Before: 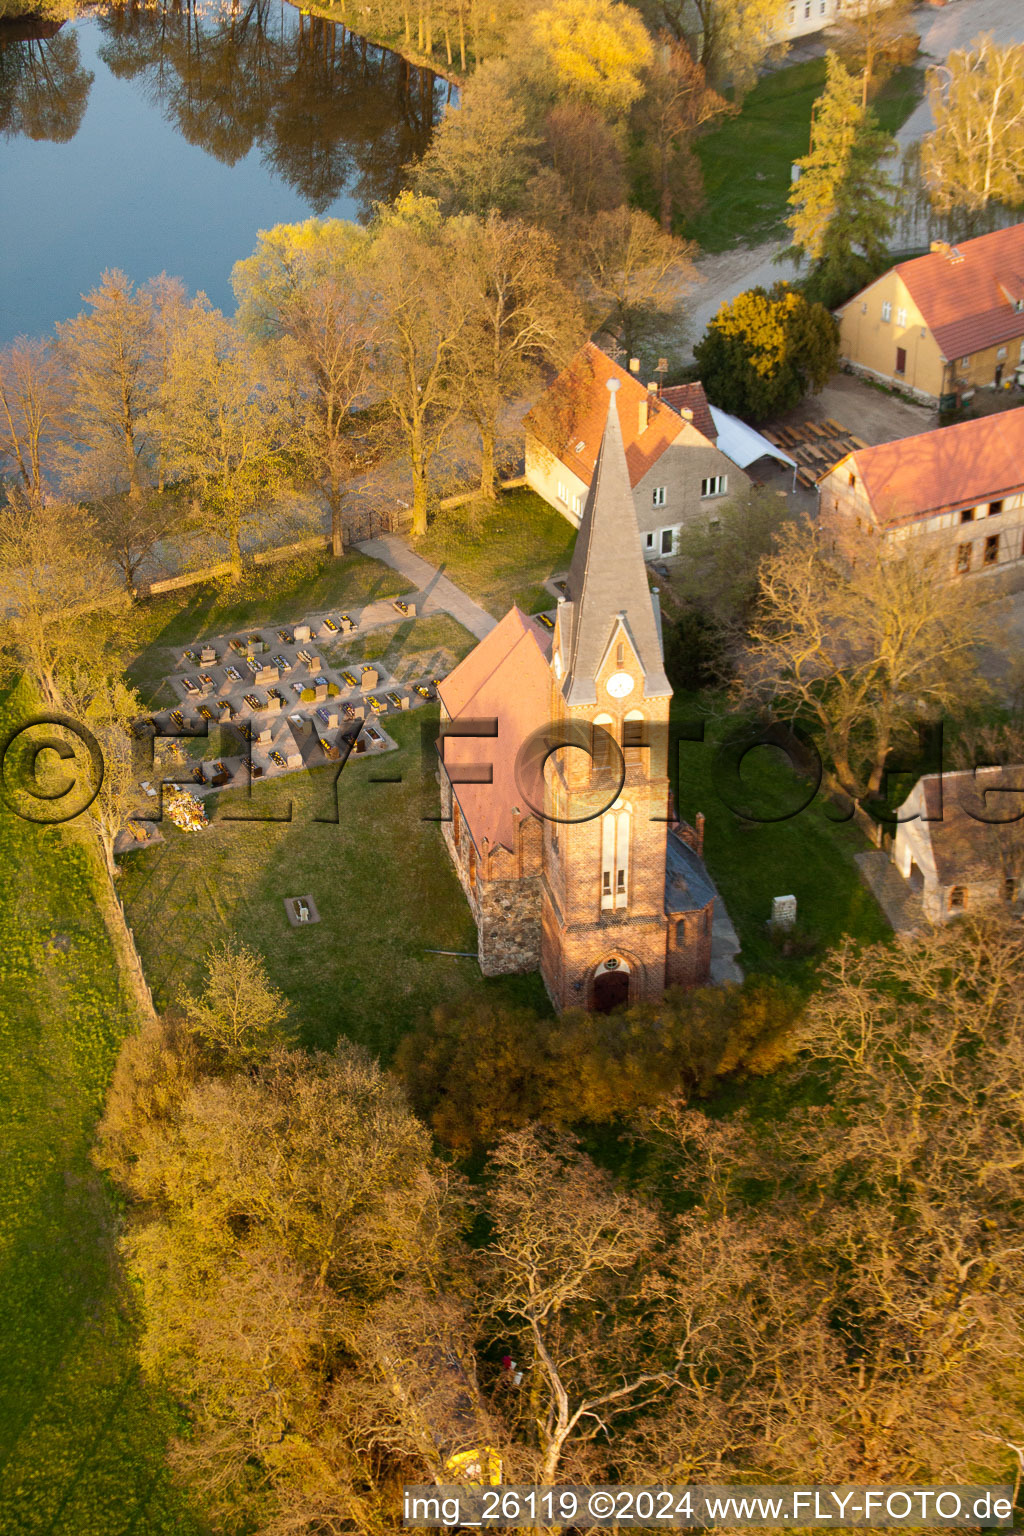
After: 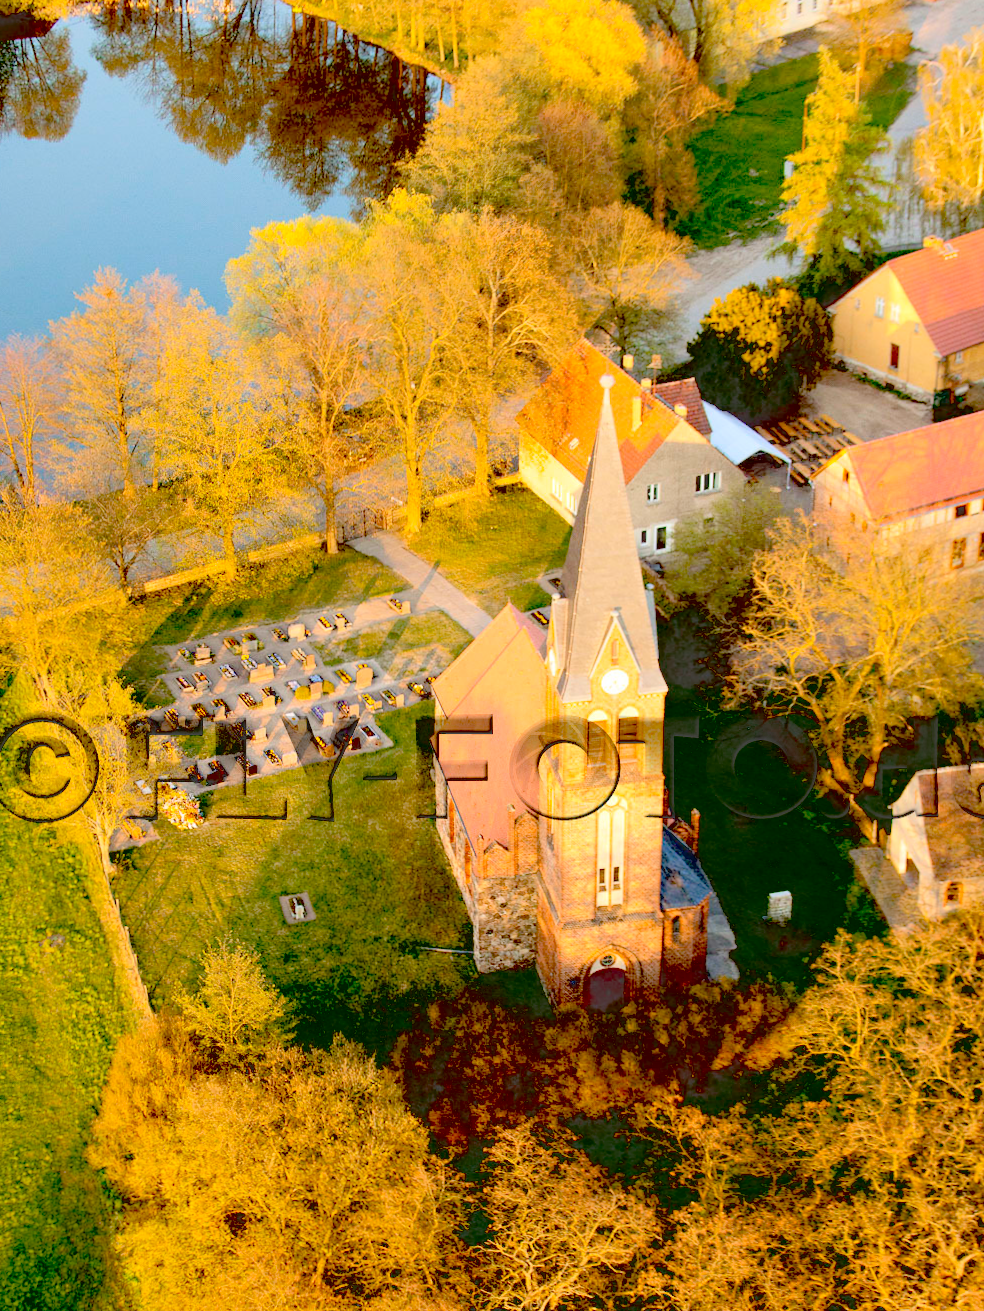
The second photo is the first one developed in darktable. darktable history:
exposure: black level correction 0.035, exposure 0.9 EV, compensate highlight preservation false
global tonemap: drago (0.7, 100)
crop and rotate: angle 0.2°, left 0.275%, right 3.127%, bottom 14.18%
